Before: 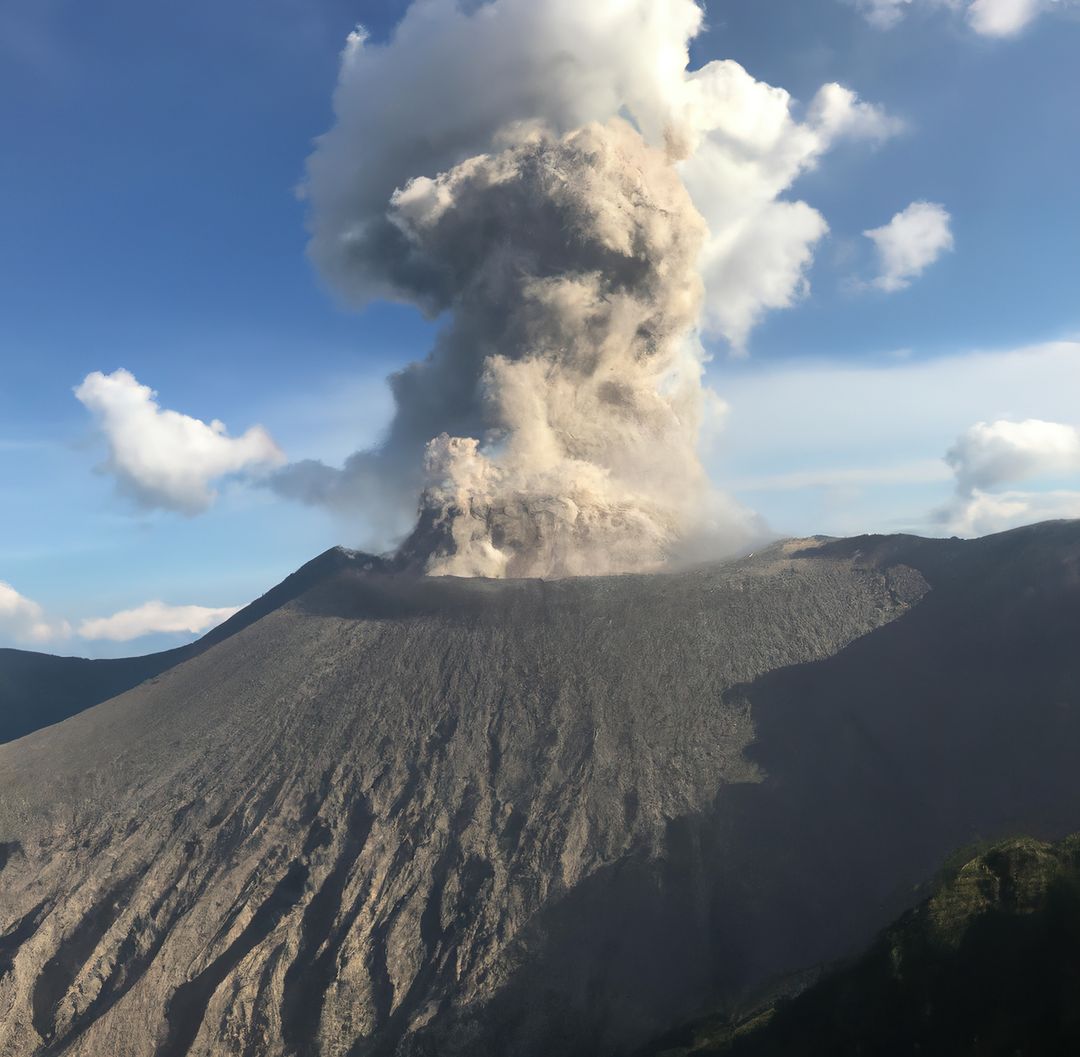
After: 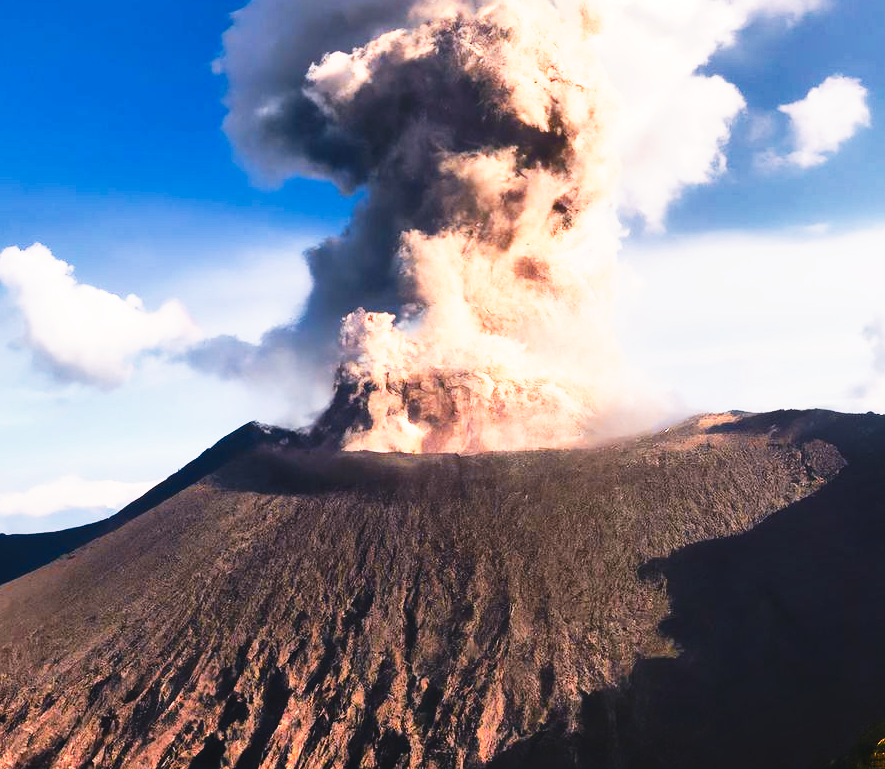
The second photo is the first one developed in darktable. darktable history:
exposure: black level correction 0.001, compensate highlight preservation false
tone curve: curves: ch0 [(0, 0) (0.003, 0.003) (0.011, 0.006) (0.025, 0.01) (0.044, 0.015) (0.069, 0.02) (0.1, 0.027) (0.136, 0.036) (0.177, 0.05) (0.224, 0.07) (0.277, 0.12) (0.335, 0.208) (0.399, 0.334) (0.468, 0.473) (0.543, 0.636) (0.623, 0.795) (0.709, 0.907) (0.801, 0.97) (0.898, 0.989) (1, 1)], preserve colors none
color calibration: x 0.329, y 0.345, temperature 5633 K
color zones: curves: ch1 [(0.24, 0.629) (0.75, 0.5)]; ch2 [(0.255, 0.454) (0.745, 0.491)], mix 102.12%
shadows and highlights: soften with gaussian
crop: left 7.856%, top 11.836%, right 10.12%, bottom 15.387%
white balance: red 1.05, blue 1.072
